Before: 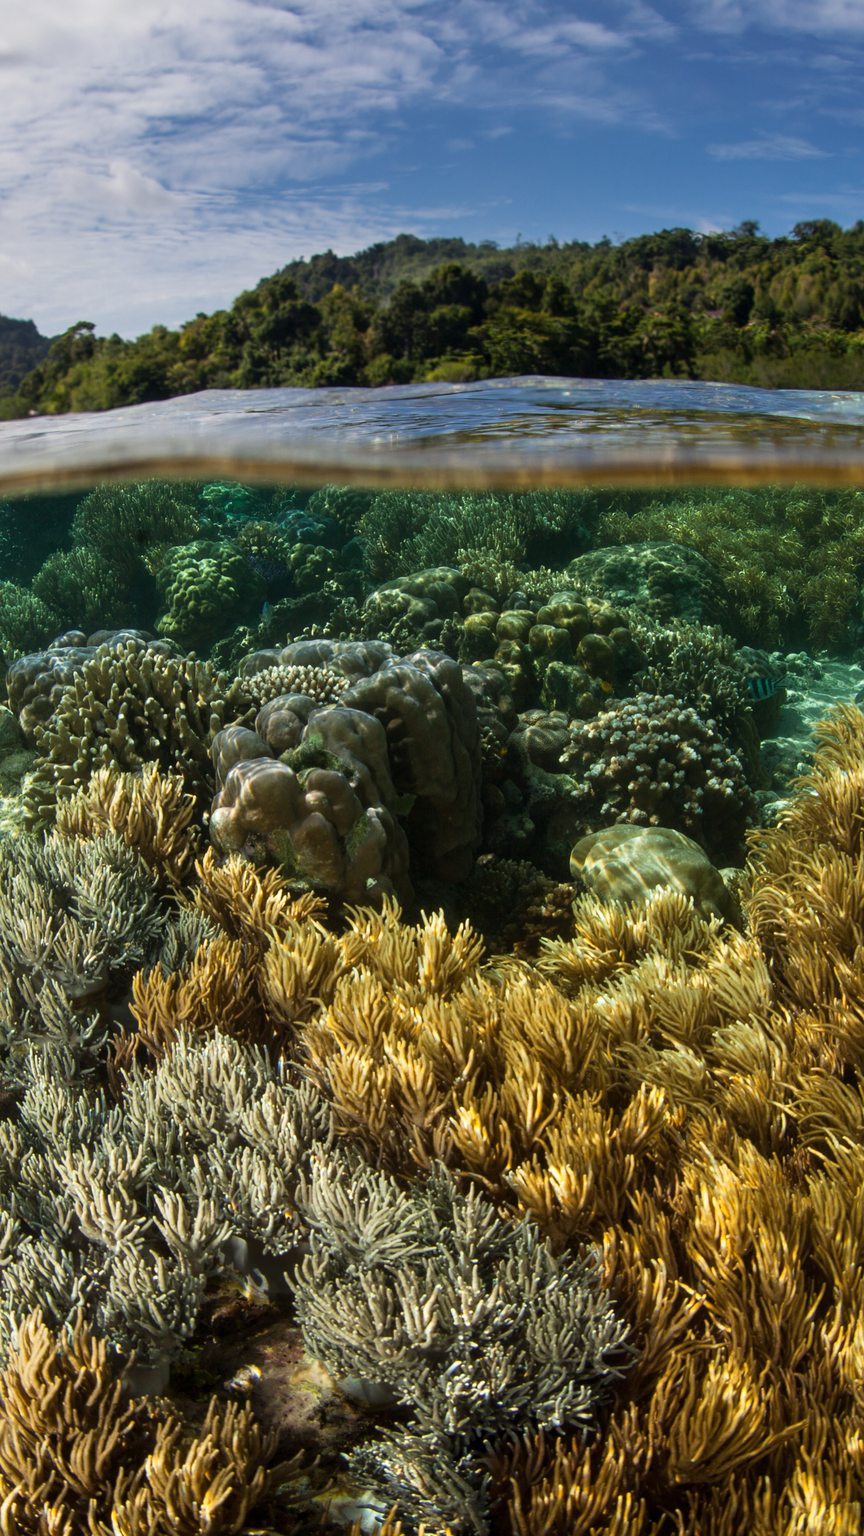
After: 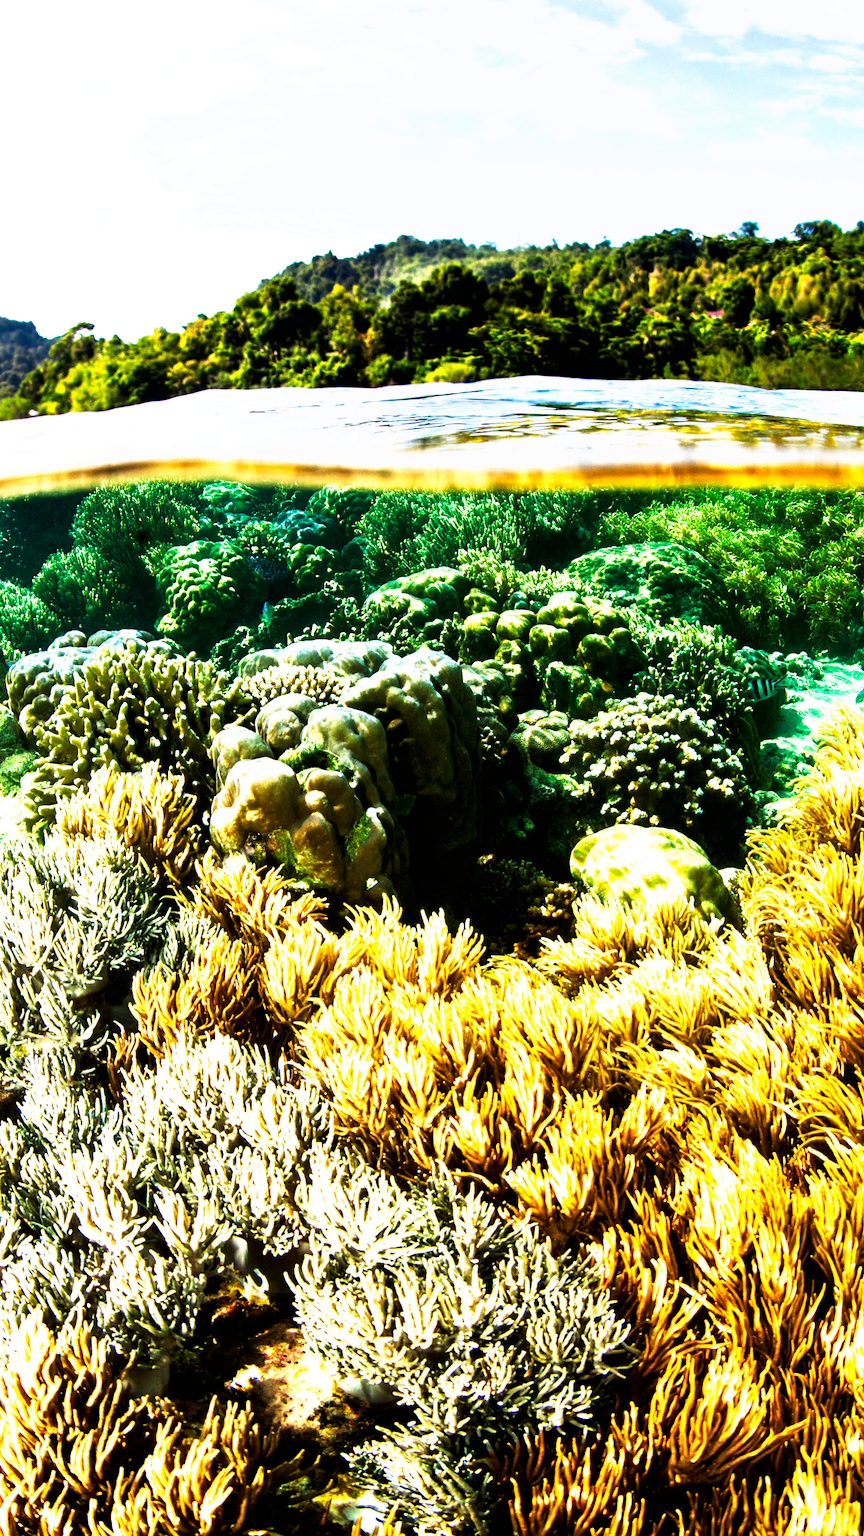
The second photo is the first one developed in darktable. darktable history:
exposure: black level correction 0, exposure 1.45 EV, compensate exposure bias true, compensate highlight preservation false
tone curve: curves: ch0 [(0, 0) (0.003, 0) (0.011, 0) (0.025, 0) (0.044, 0.001) (0.069, 0.003) (0.1, 0.003) (0.136, 0.006) (0.177, 0.014) (0.224, 0.056) (0.277, 0.128) (0.335, 0.218) (0.399, 0.346) (0.468, 0.512) (0.543, 0.713) (0.623, 0.898) (0.709, 0.987) (0.801, 0.99) (0.898, 0.99) (1, 1)], preserve colors none
